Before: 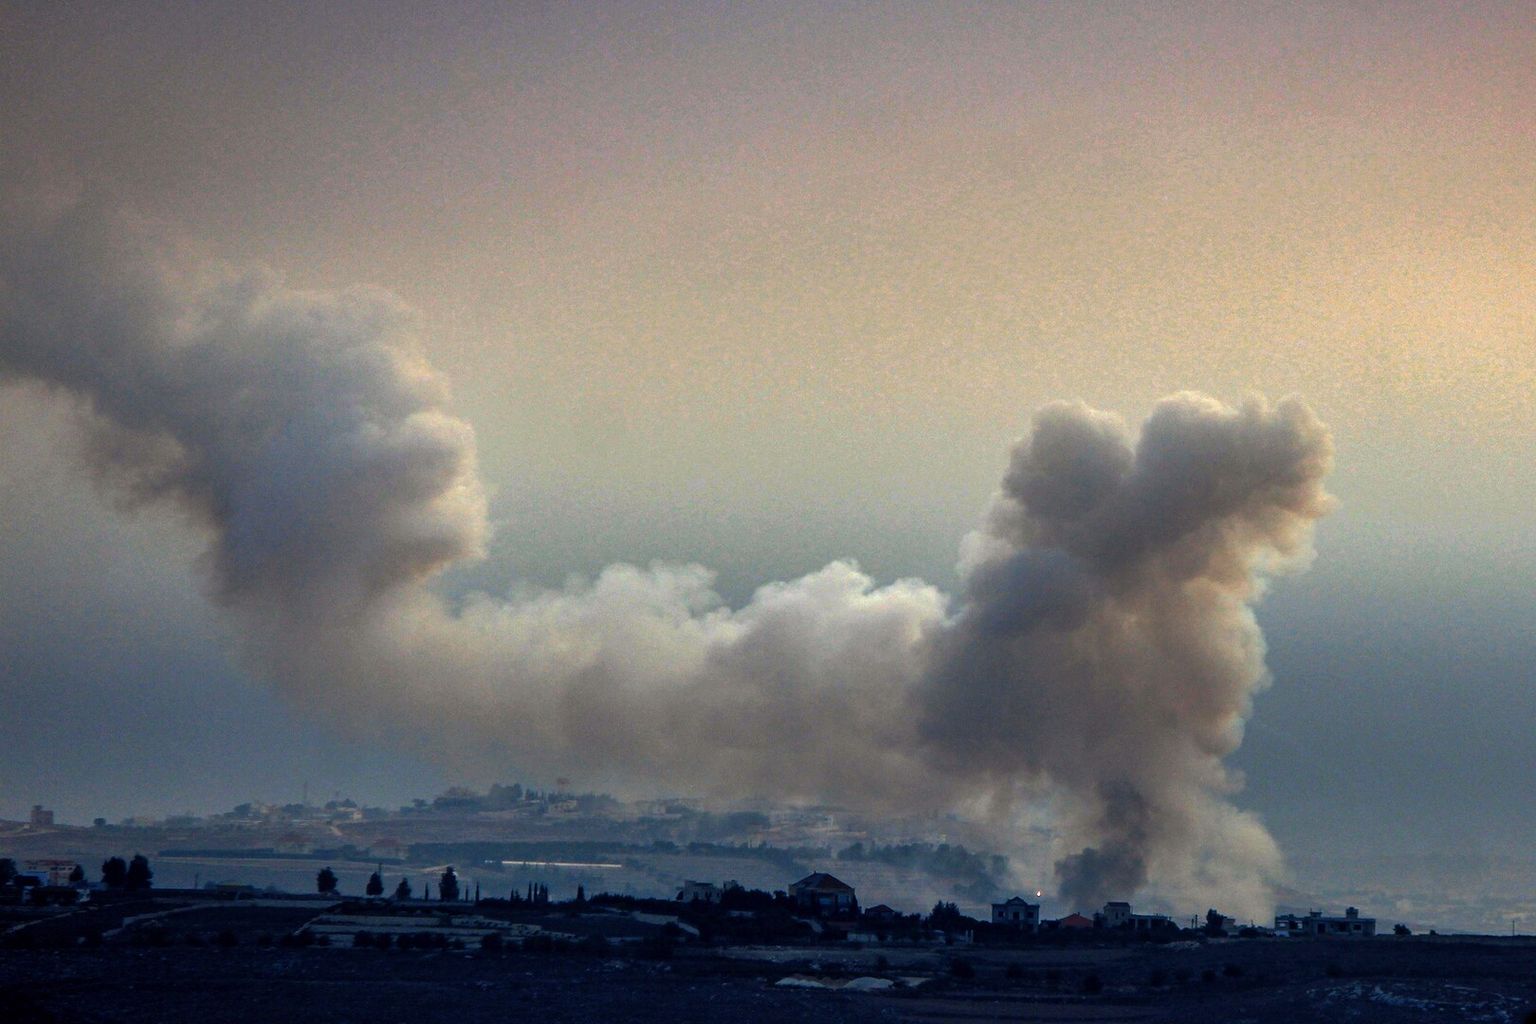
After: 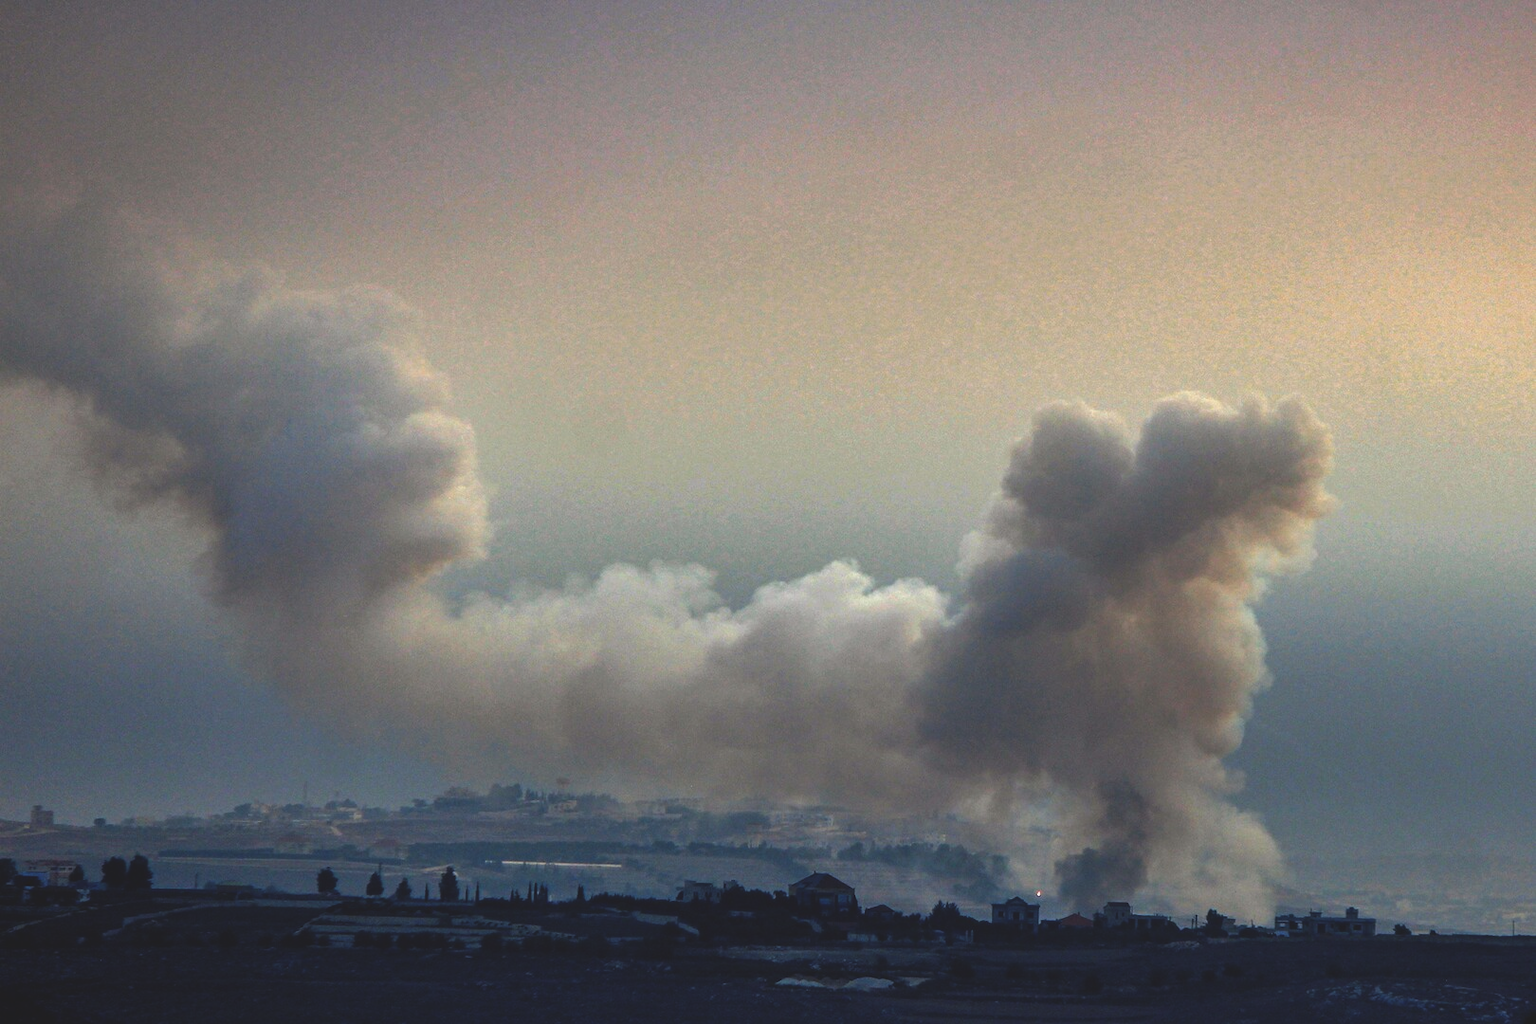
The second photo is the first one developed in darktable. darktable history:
exposure: black level correction -0.015, exposure -0.126 EV, compensate exposure bias true, compensate highlight preservation false
